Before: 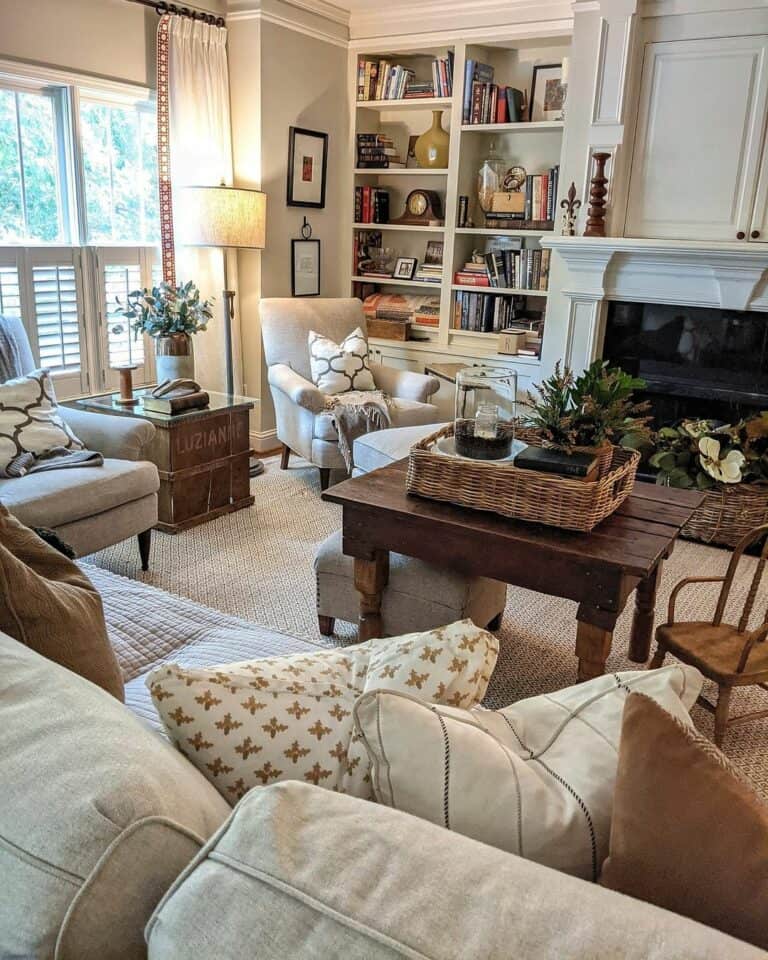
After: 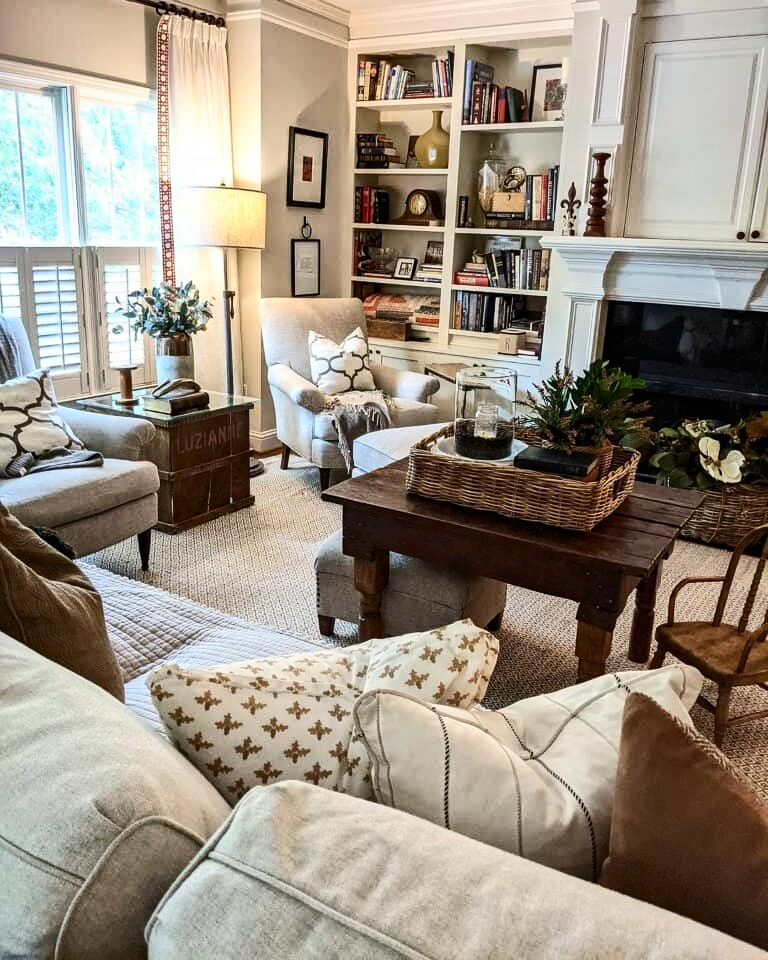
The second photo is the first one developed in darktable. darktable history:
contrast brightness saturation: contrast 0.282
